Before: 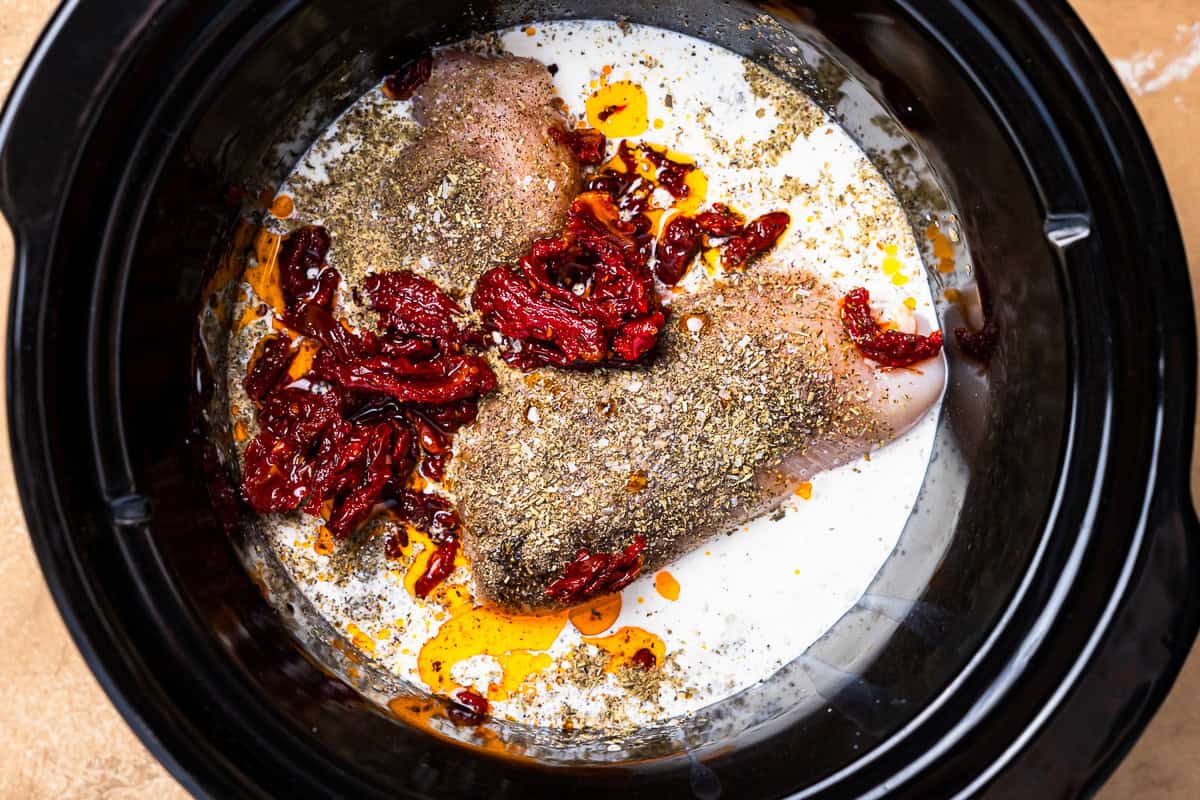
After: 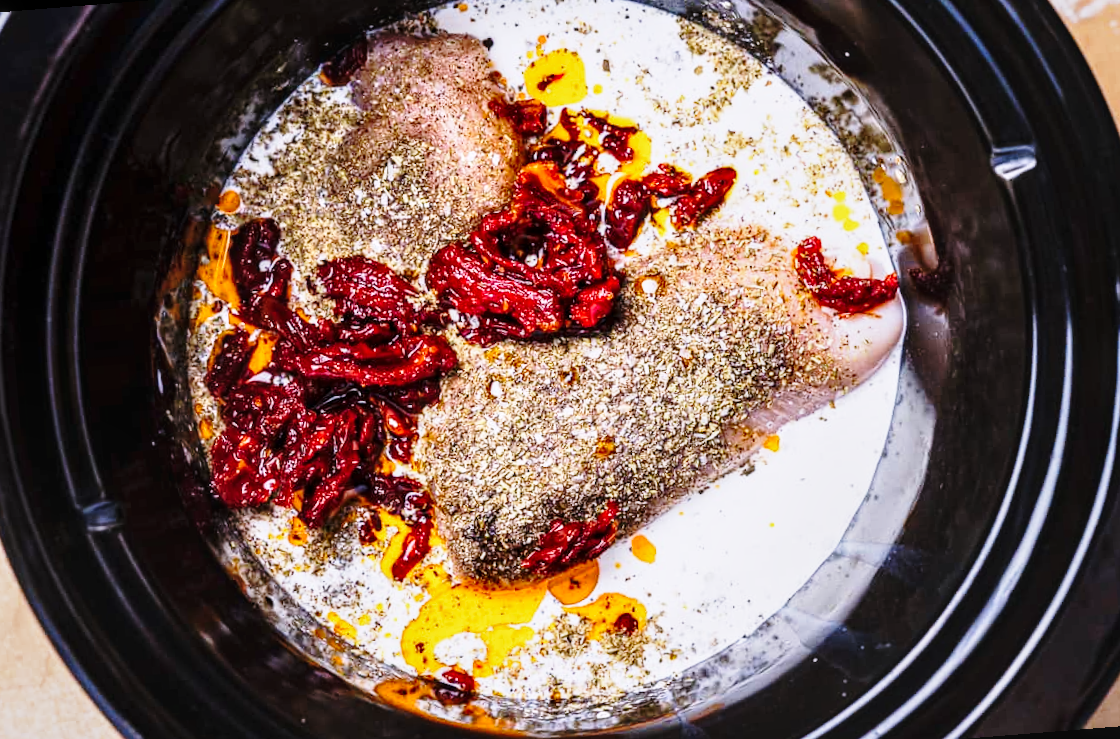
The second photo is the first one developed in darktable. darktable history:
local contrast: on, module defaults
exposure: exposure -0.21 EV, compensate highlight preservation false
white balance: red 1.004, blue 1.096
rotate and perspective: rotation -4.57°, crop left 0.054, crop right 0.944, crop top 0.087, crop bottom 0.914
base curve: curves: ch0 [(0, 0) (0.028, 0.03) (0.121, 0.232) (0.46, 0.748) (0.859, 0.968) (1, 1)], preserve colors none
